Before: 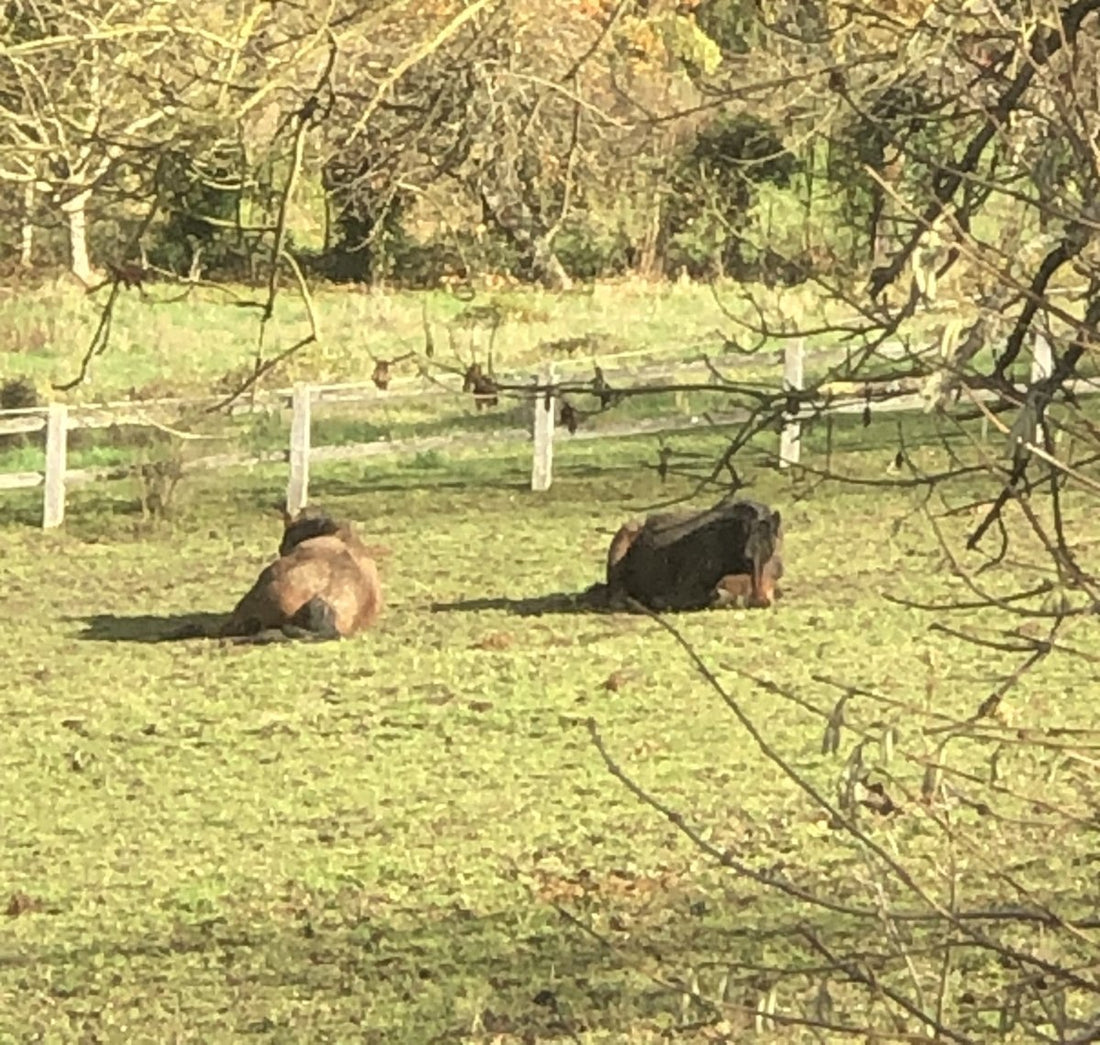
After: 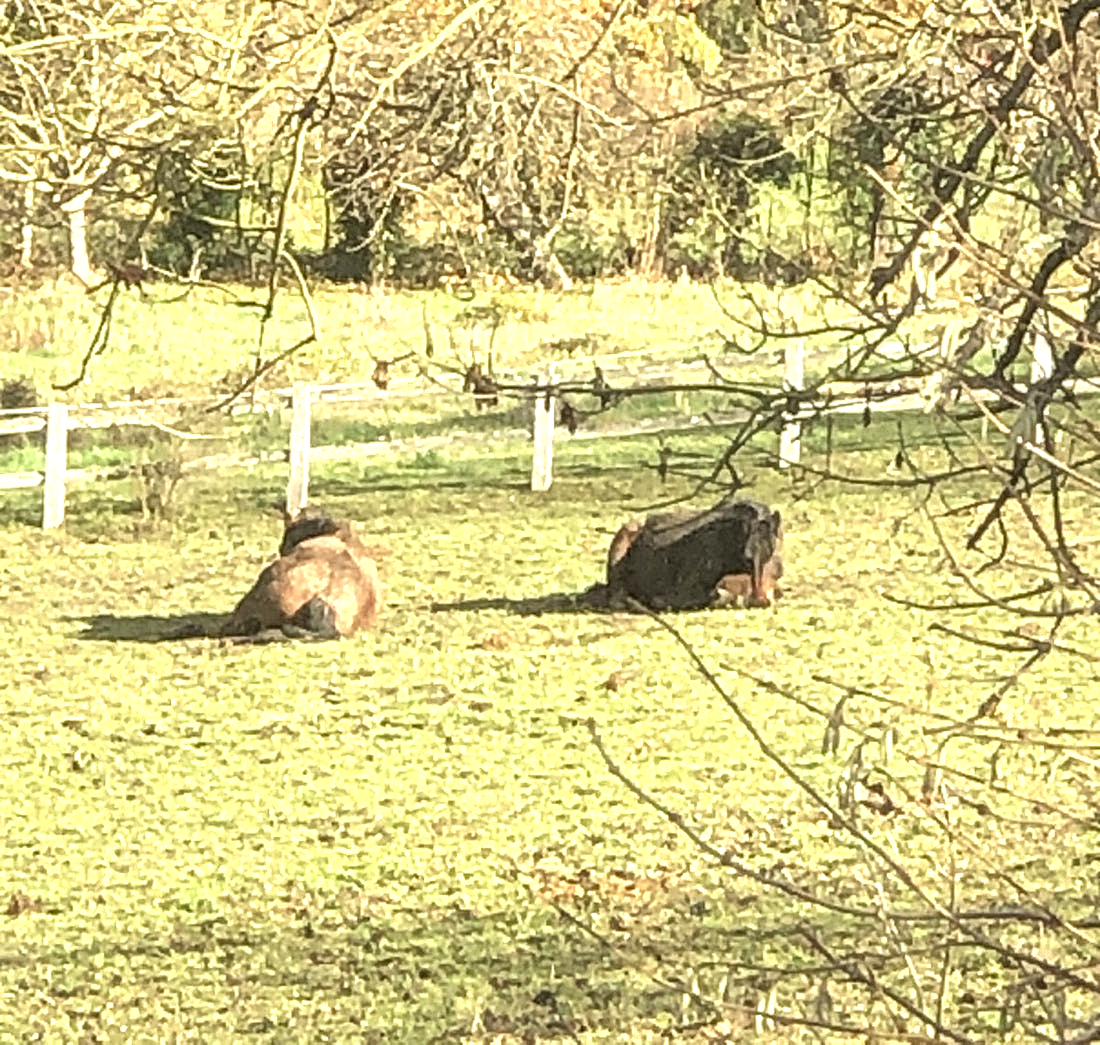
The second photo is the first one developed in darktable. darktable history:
exposure: exposure 0.663 EV, compensate highlight preservation false
contrast equalizer: octaves 7, y [[0.5, 0.5, 0.5, 0.539, 0.64, 0.611], [0.5 ×6], [0.5 ×6], [0 ×6], [0 ×6]]
